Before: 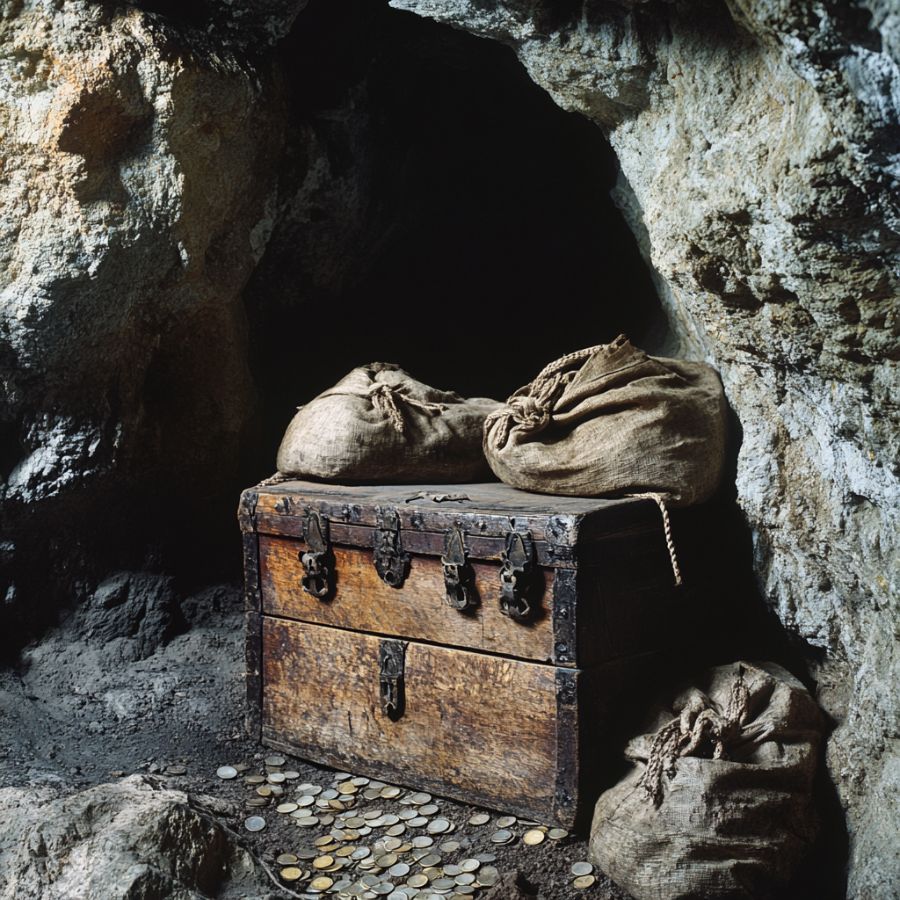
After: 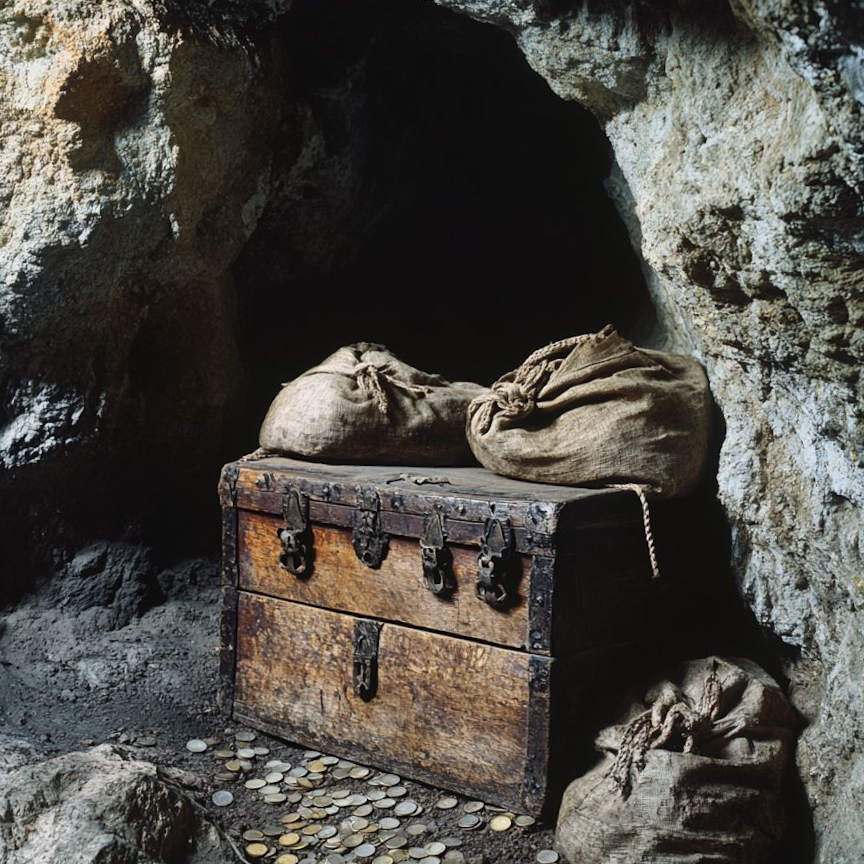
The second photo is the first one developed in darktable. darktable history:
exposure: exposure -0.064 EV, compensate highlight preservation false
crop and rotate: angle -2.38°
